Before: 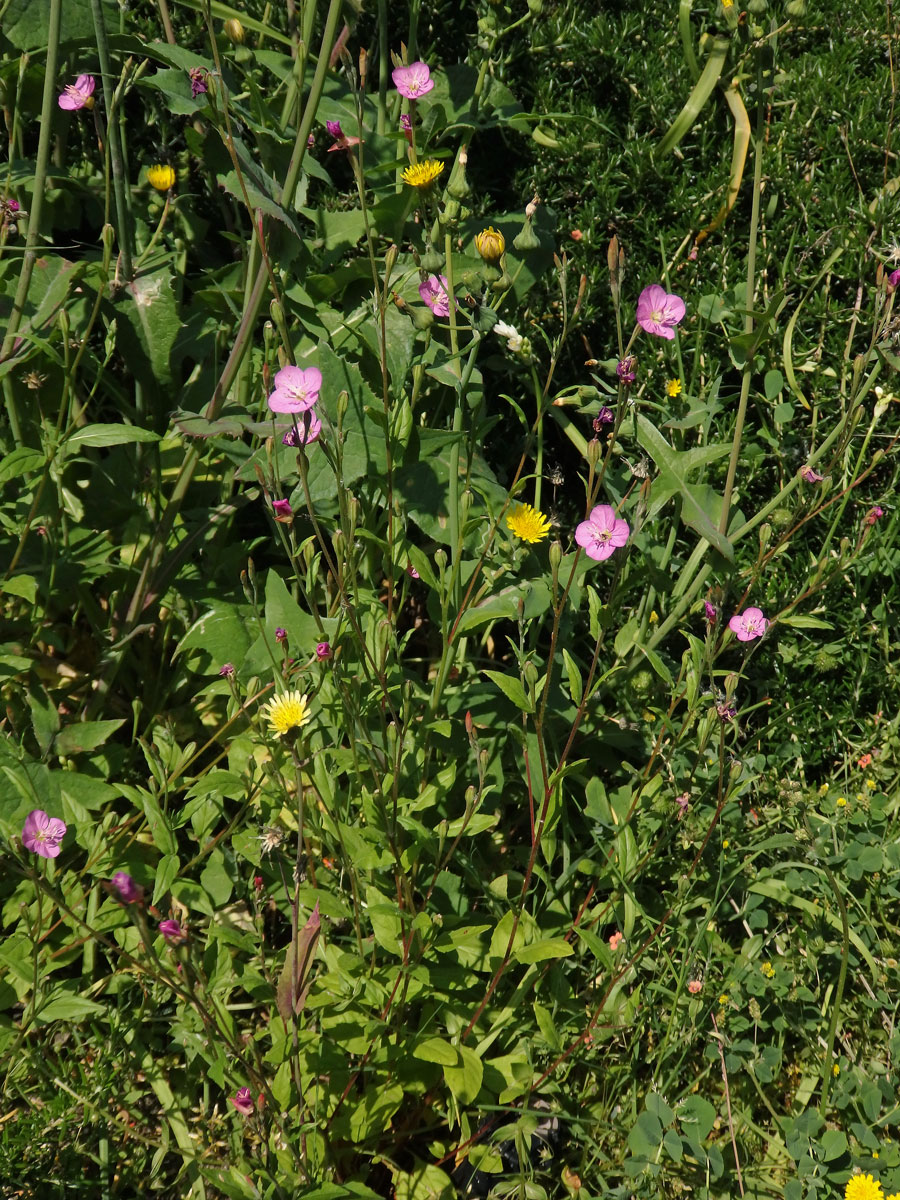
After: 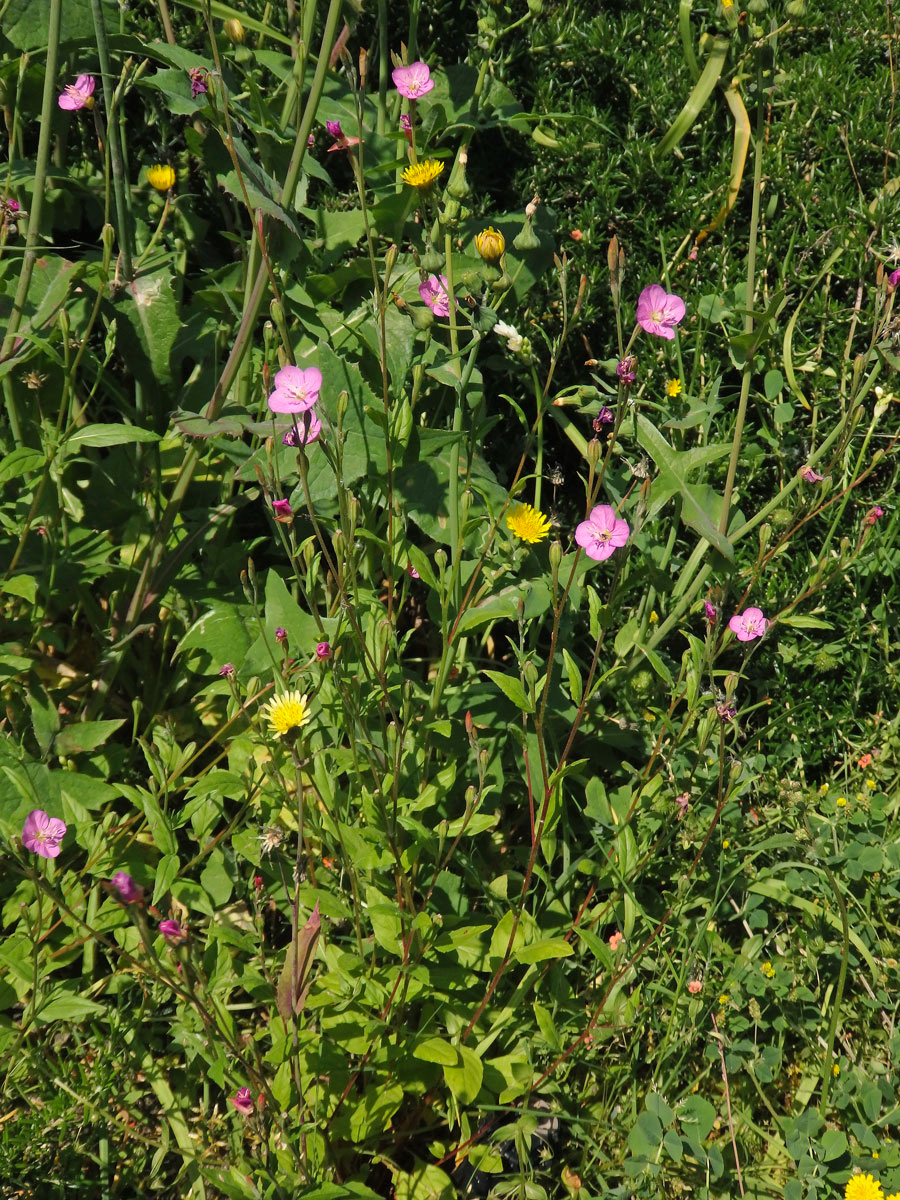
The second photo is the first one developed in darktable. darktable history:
contrast brightness saturation: contrast 0.034, brightness 0.066, saturation 0.121
